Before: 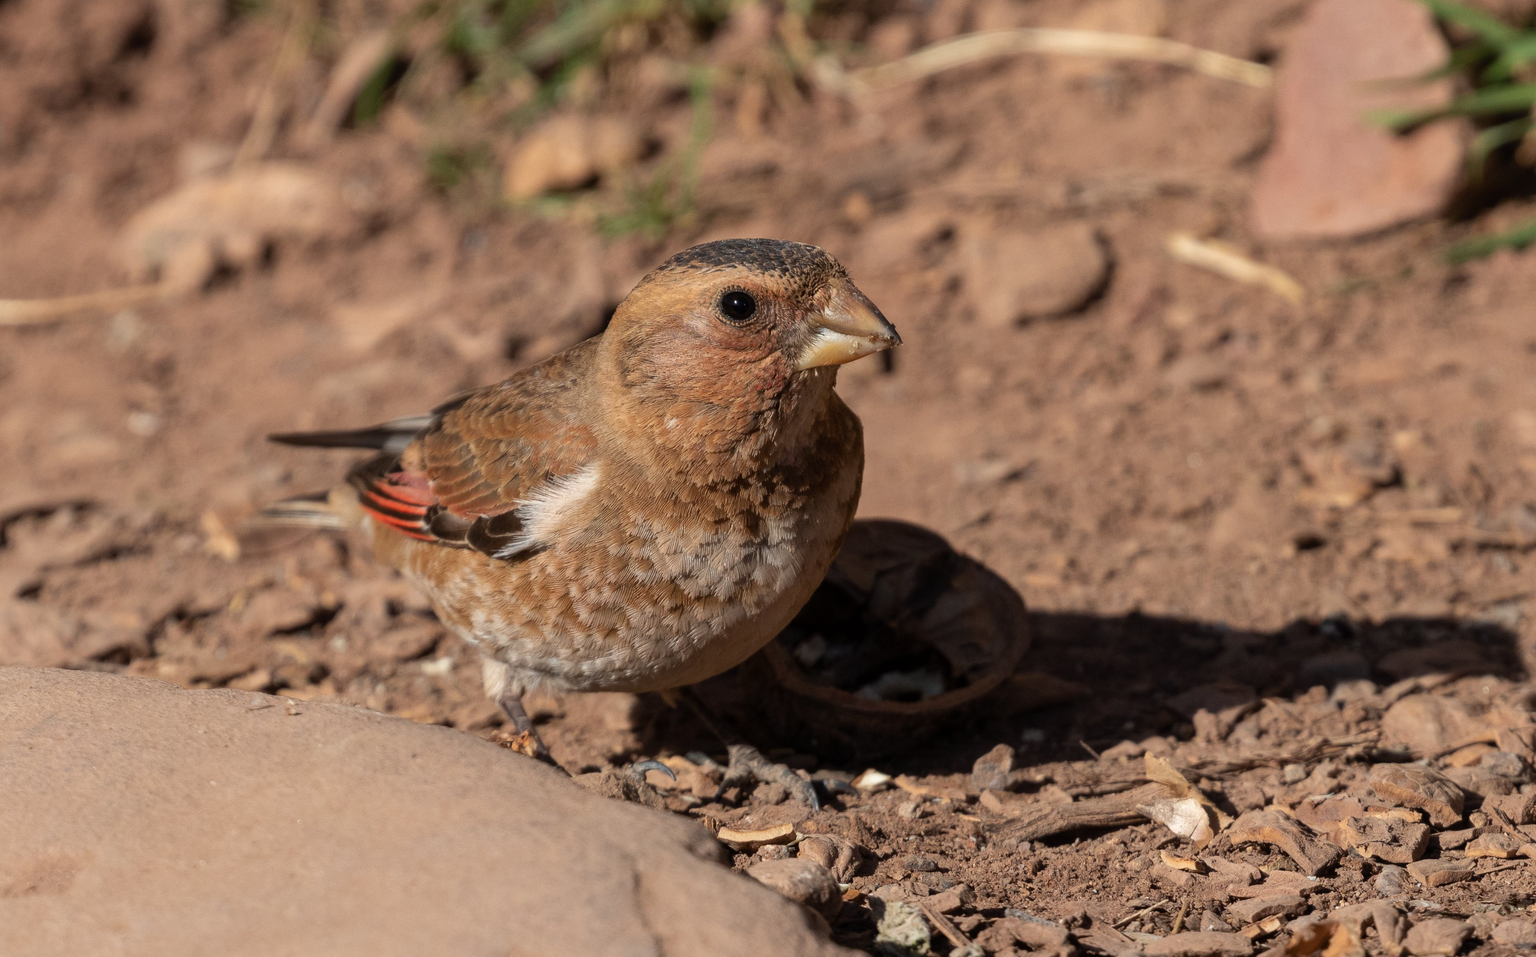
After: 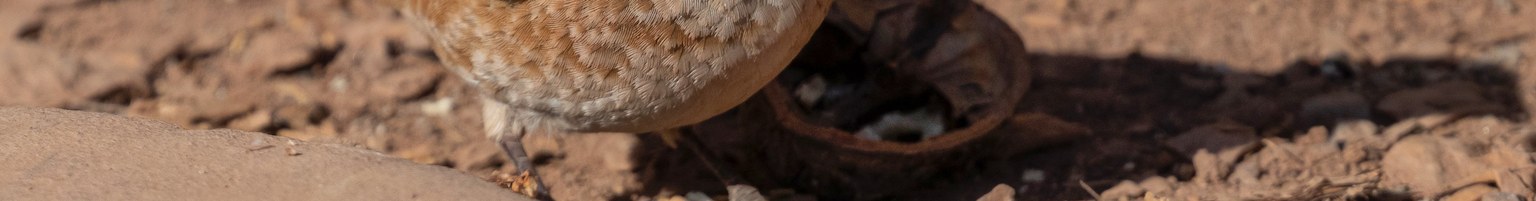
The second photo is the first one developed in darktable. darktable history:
shadows and highlights: on, module defaults
crop and rotate: top 58.503%, bottom 20.407%
